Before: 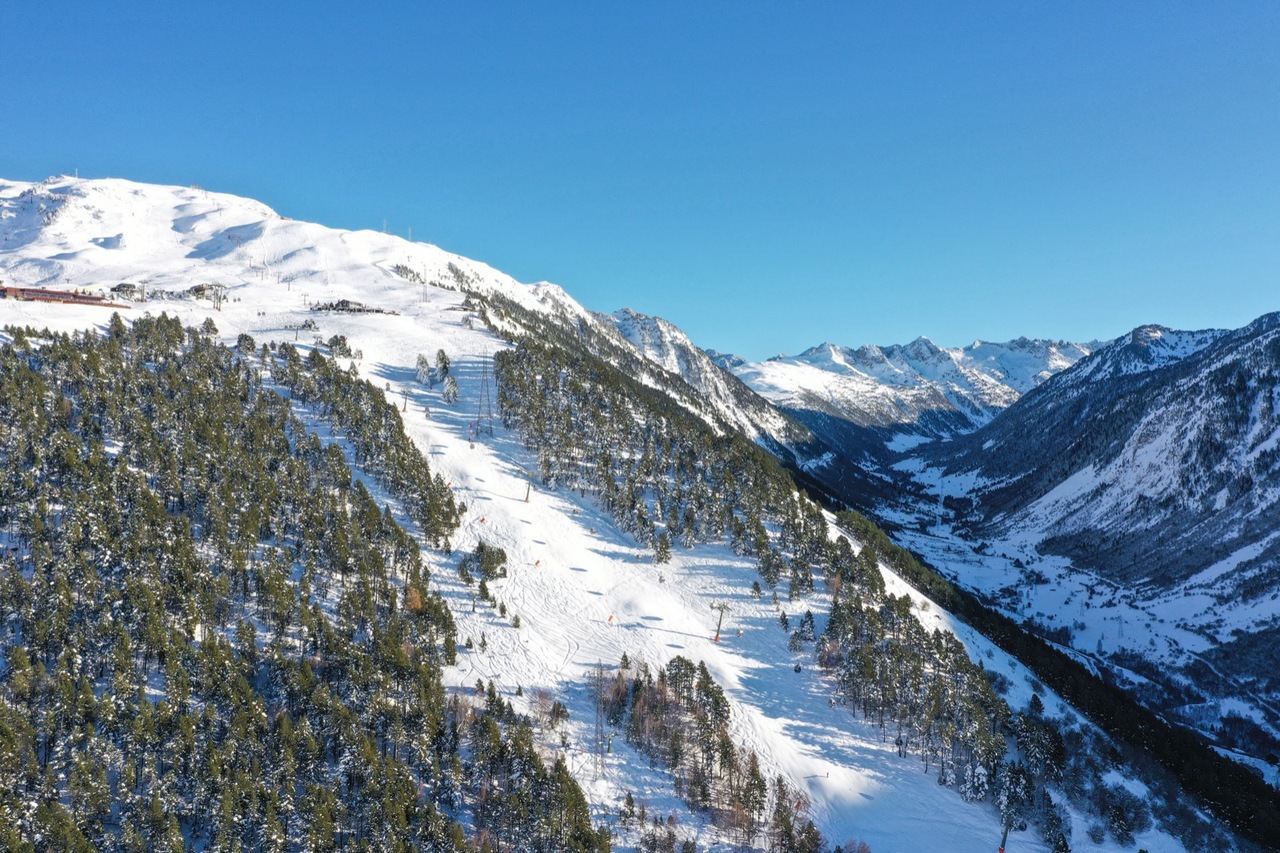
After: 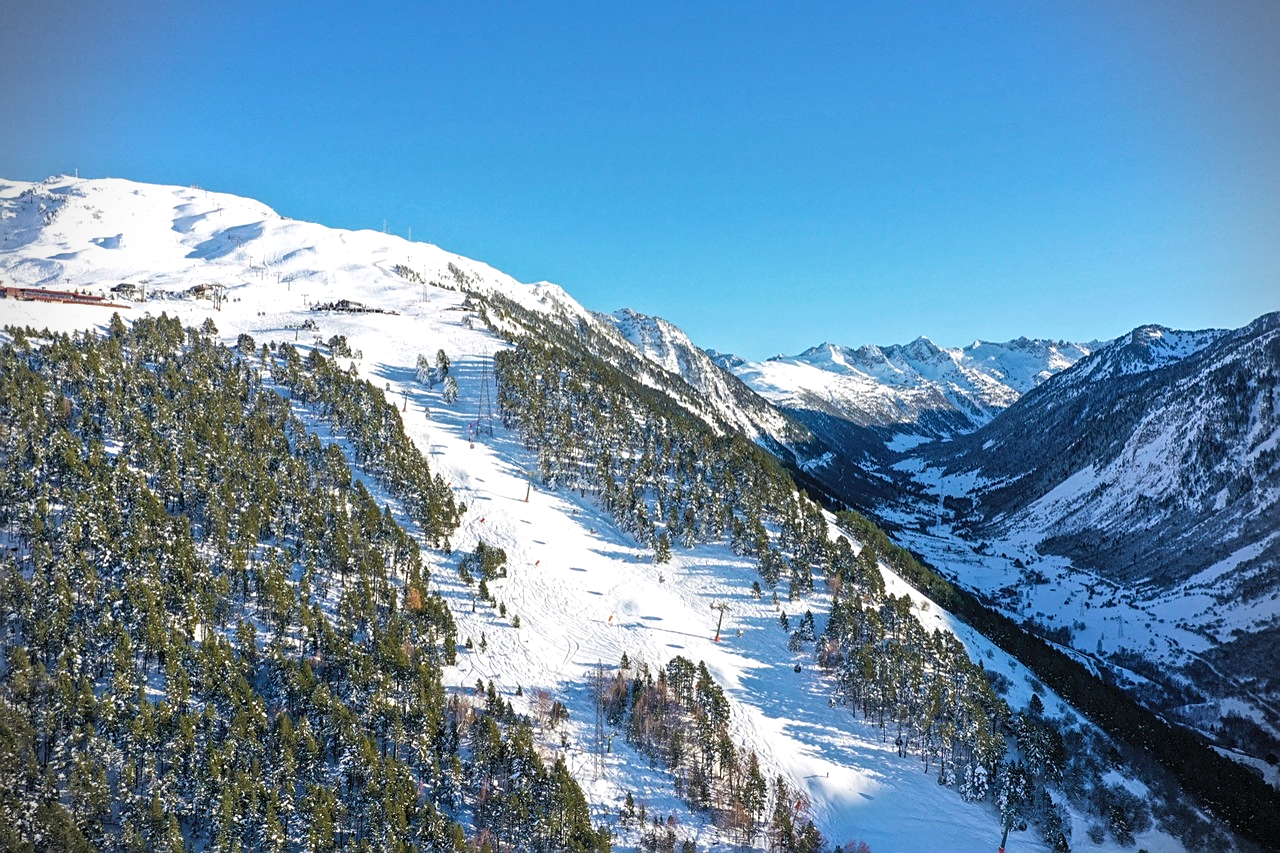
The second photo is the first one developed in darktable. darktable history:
sharpen: on, module defaults
vignetting: center (0, 0.01), dithering 8-bit output, unbound false
velvia: on, module defaults
levels: levels [0, 0.474, 0.947]
color zones: mix -137.88%
